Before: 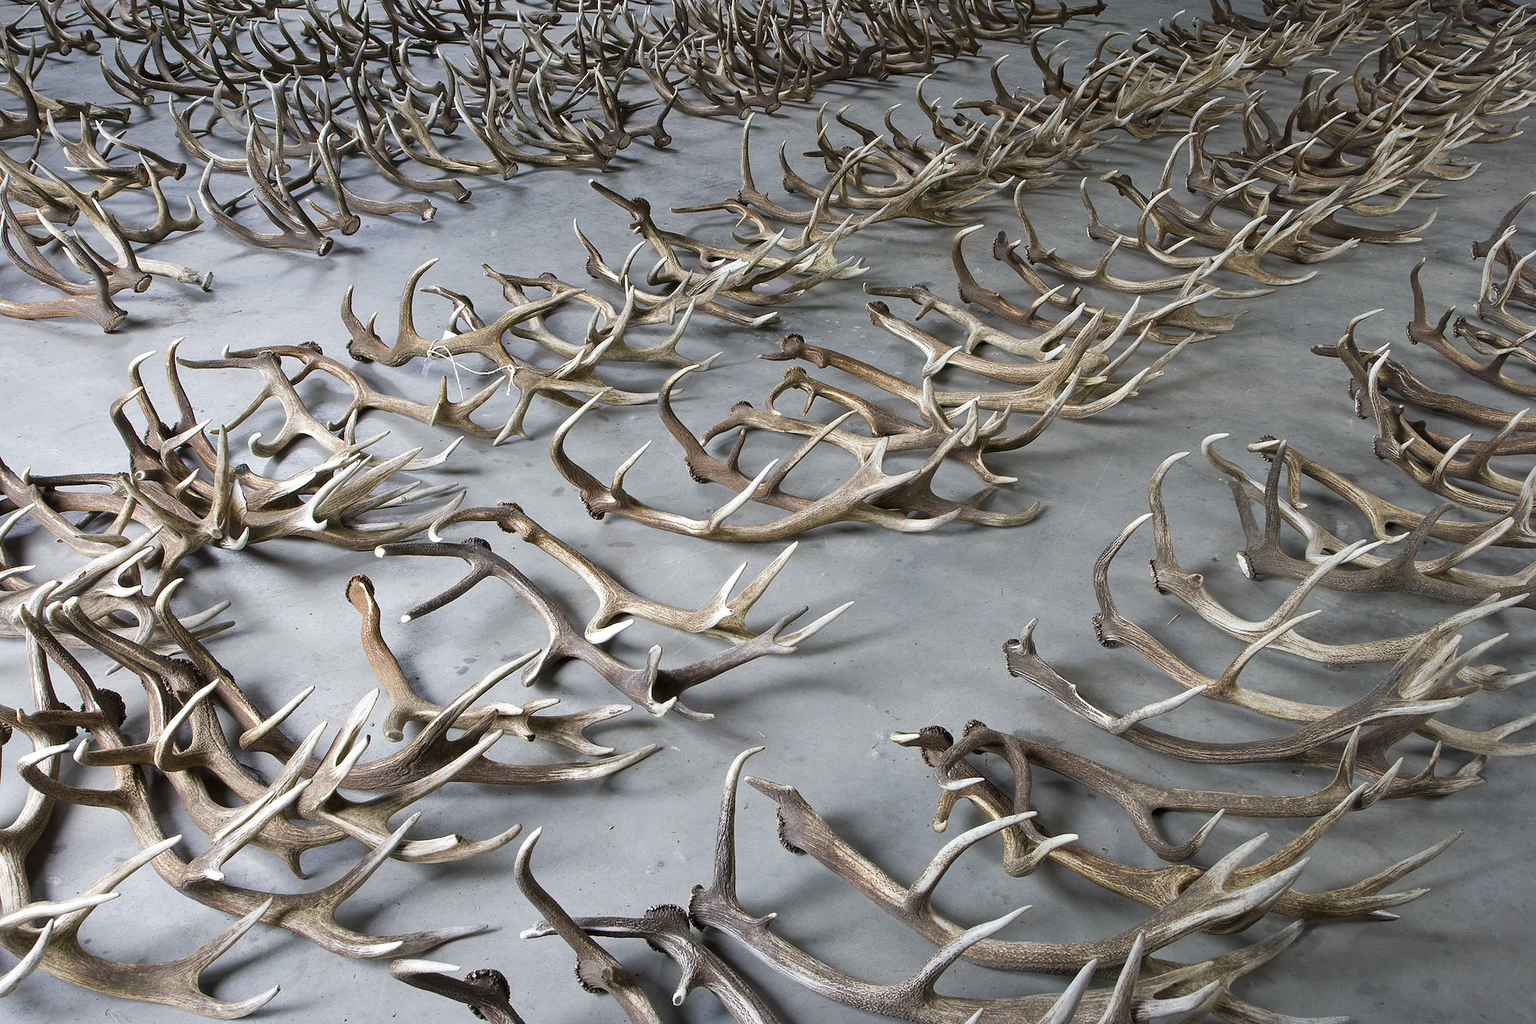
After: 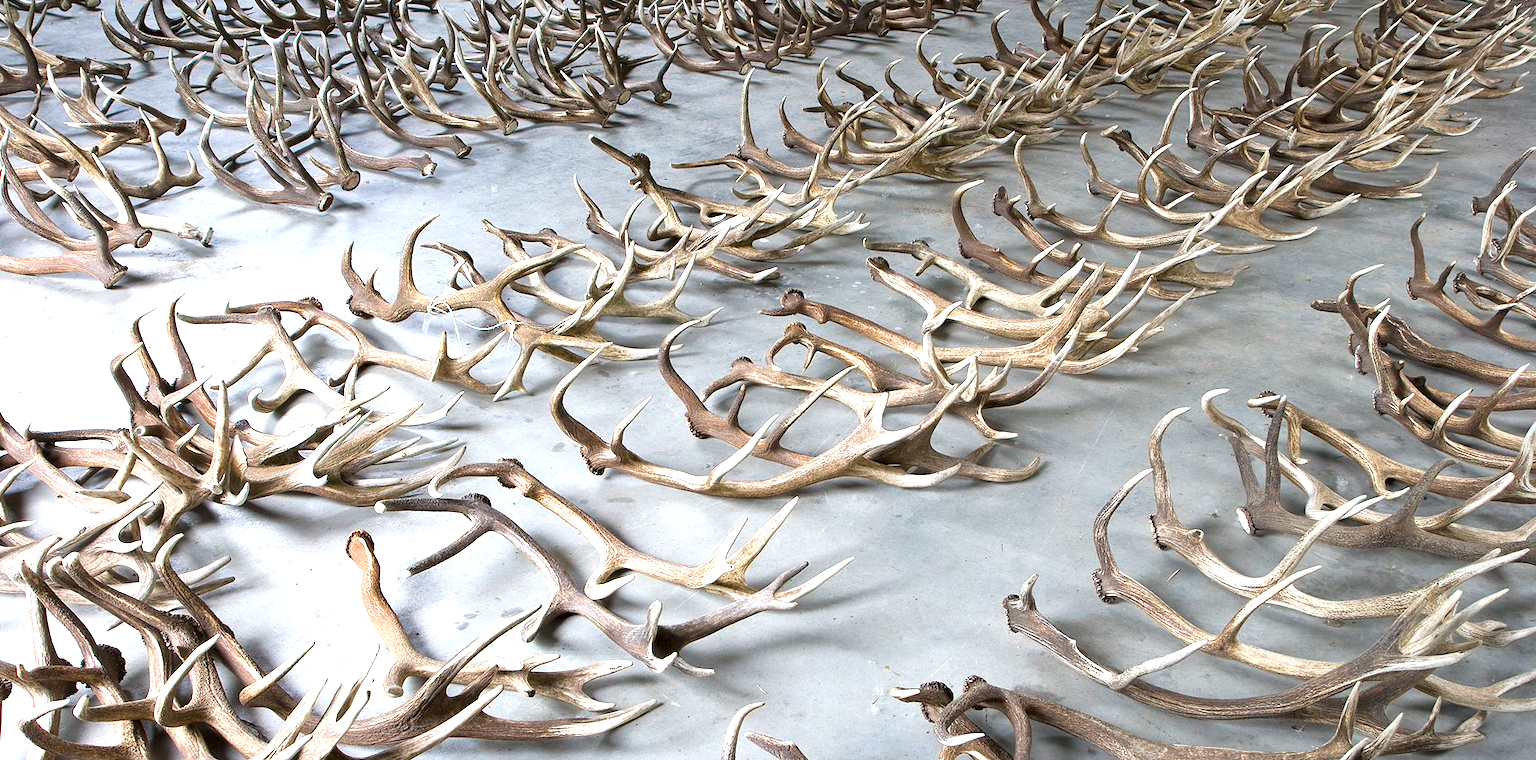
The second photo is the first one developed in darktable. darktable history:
crop: top 4.365%, bottom 21.368%
exposure: black level correction 0, exposure 0.951 EV, compensate highlight preservation false
